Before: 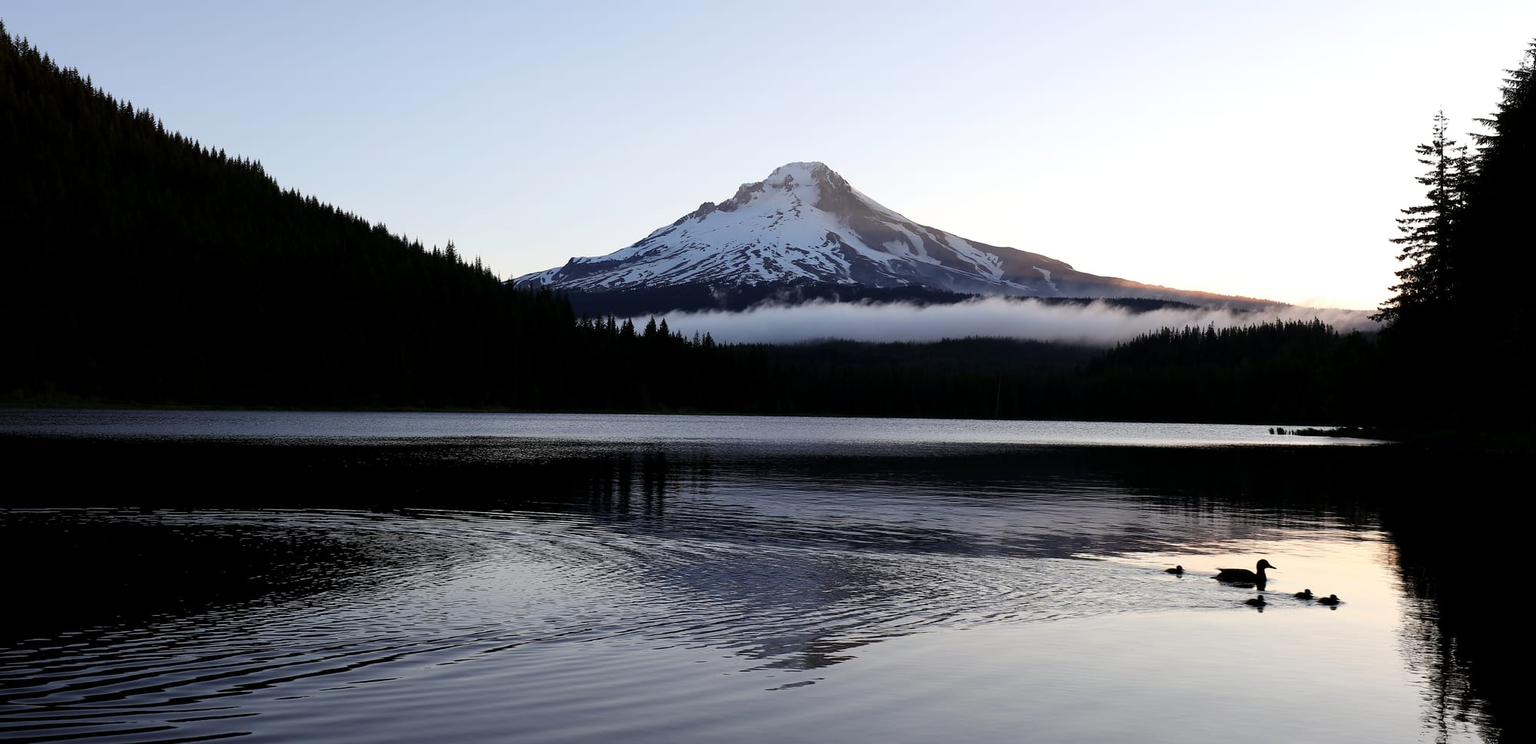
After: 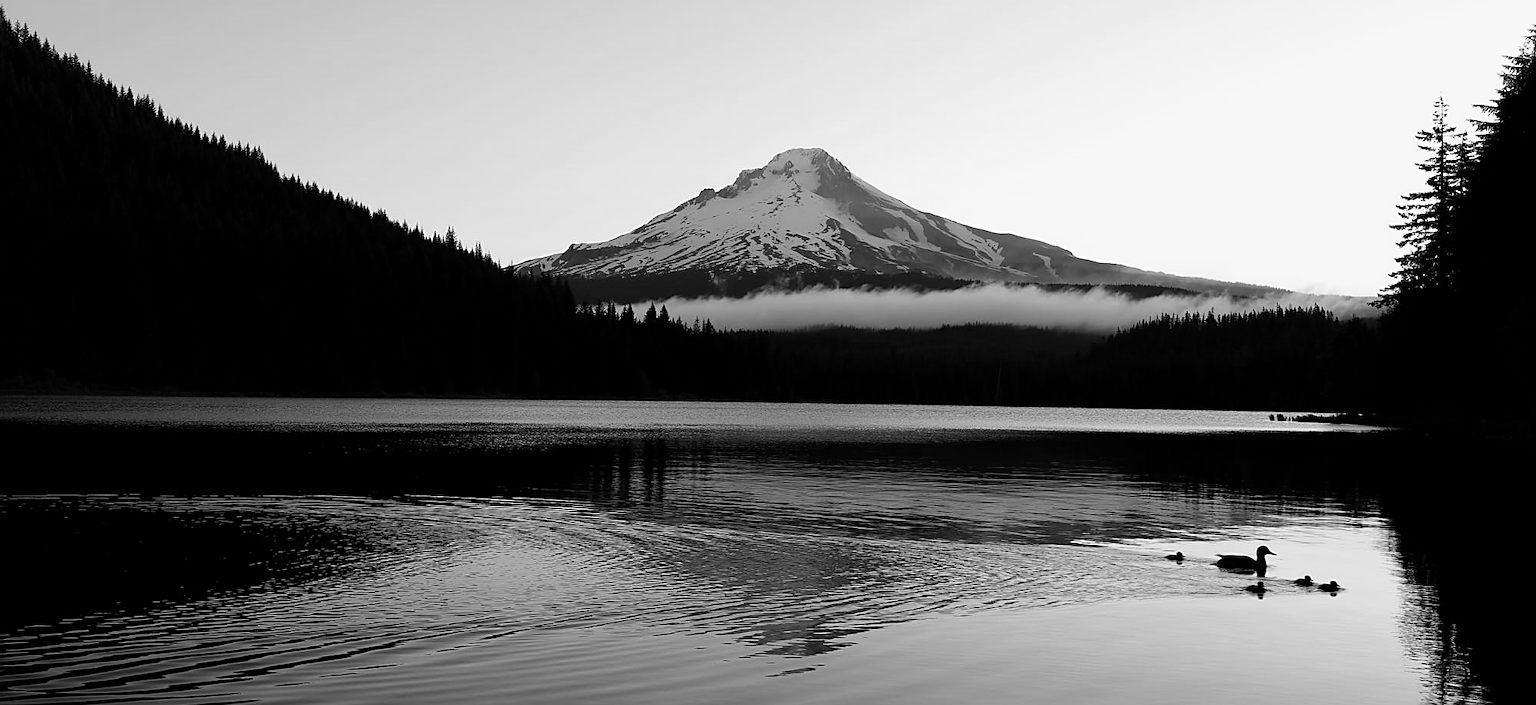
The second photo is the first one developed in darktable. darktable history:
crop and rotate: top 1.952%, bottom 3.186%
sharpen: on, module defaults
color calibration: output gray [0.21, 0.42, 0.37, 0], illuminant same as pipeline (D50), adaptation XYZ, x 0.346, y 0.358, temperature 5020.44 K
